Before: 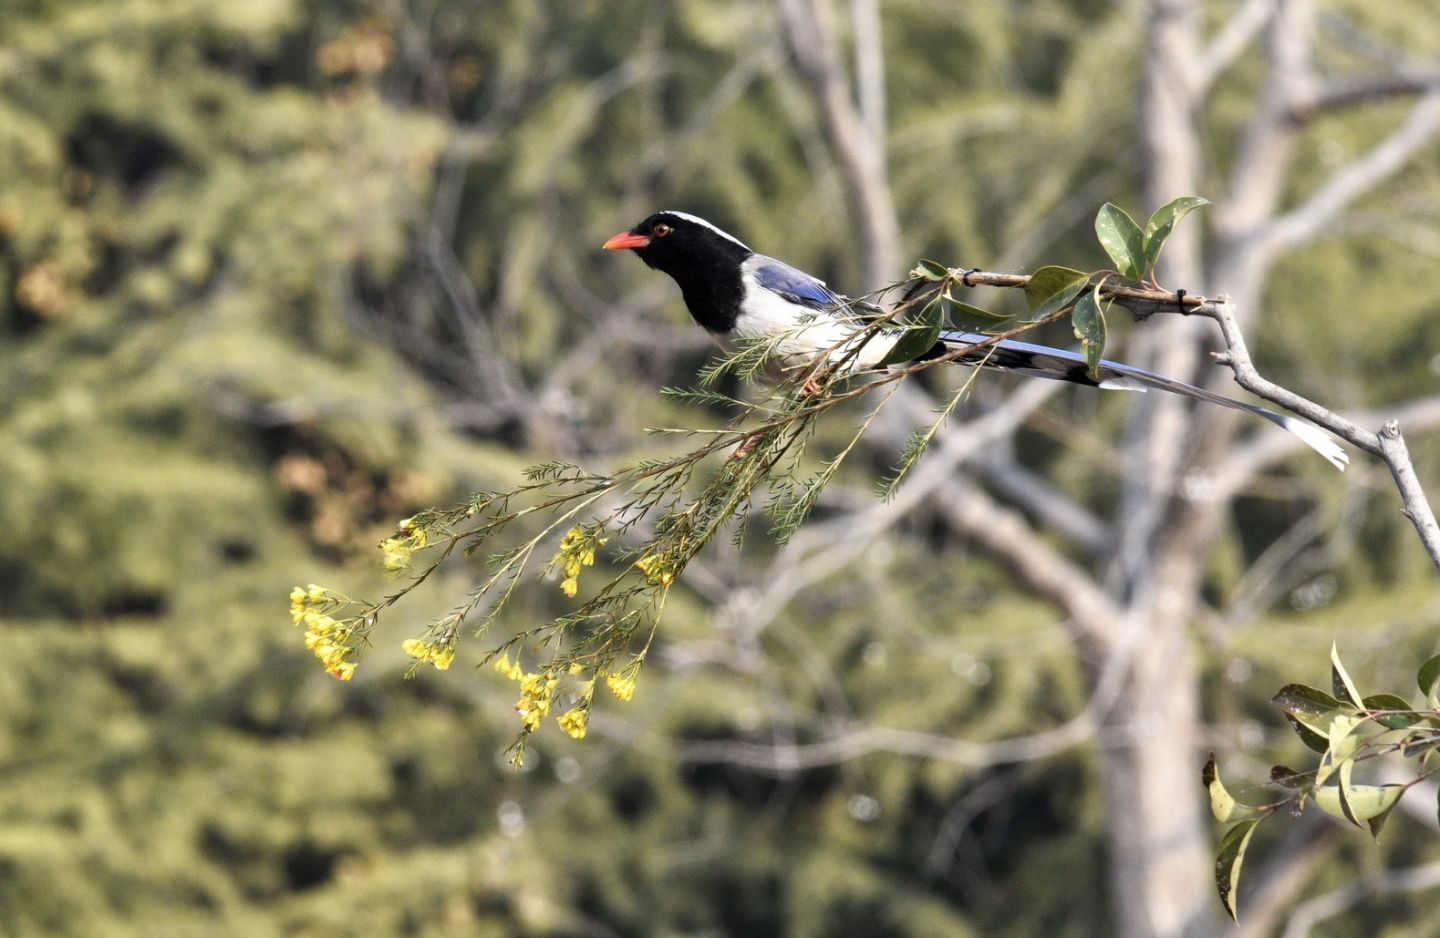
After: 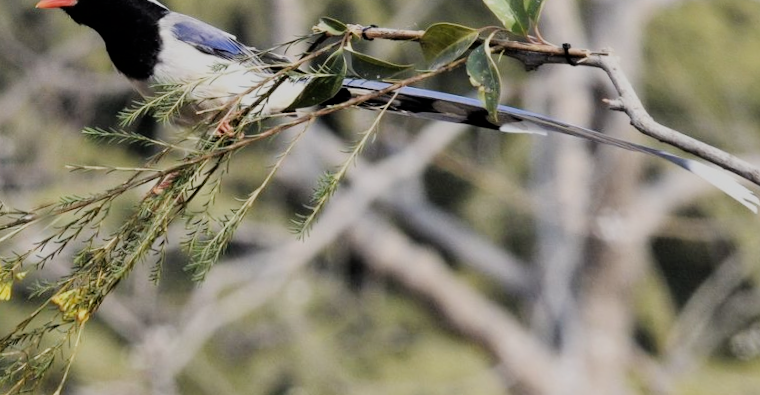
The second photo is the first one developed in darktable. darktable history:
filmic rgb: black relative exposure -7.32 EV, white relative exposure 5.09 EV, hardness 3.2
crop: left 36.005%, top 18.293%, right 0.31%, bottom 38.444%
rotate and perspective: rotation 0.72°, lens shift (vertical) -0.352, lens shift (horizontal) -0.051, crop left 0.152, crop right 0.859, crop top 0.019, crop bottom 0.964
